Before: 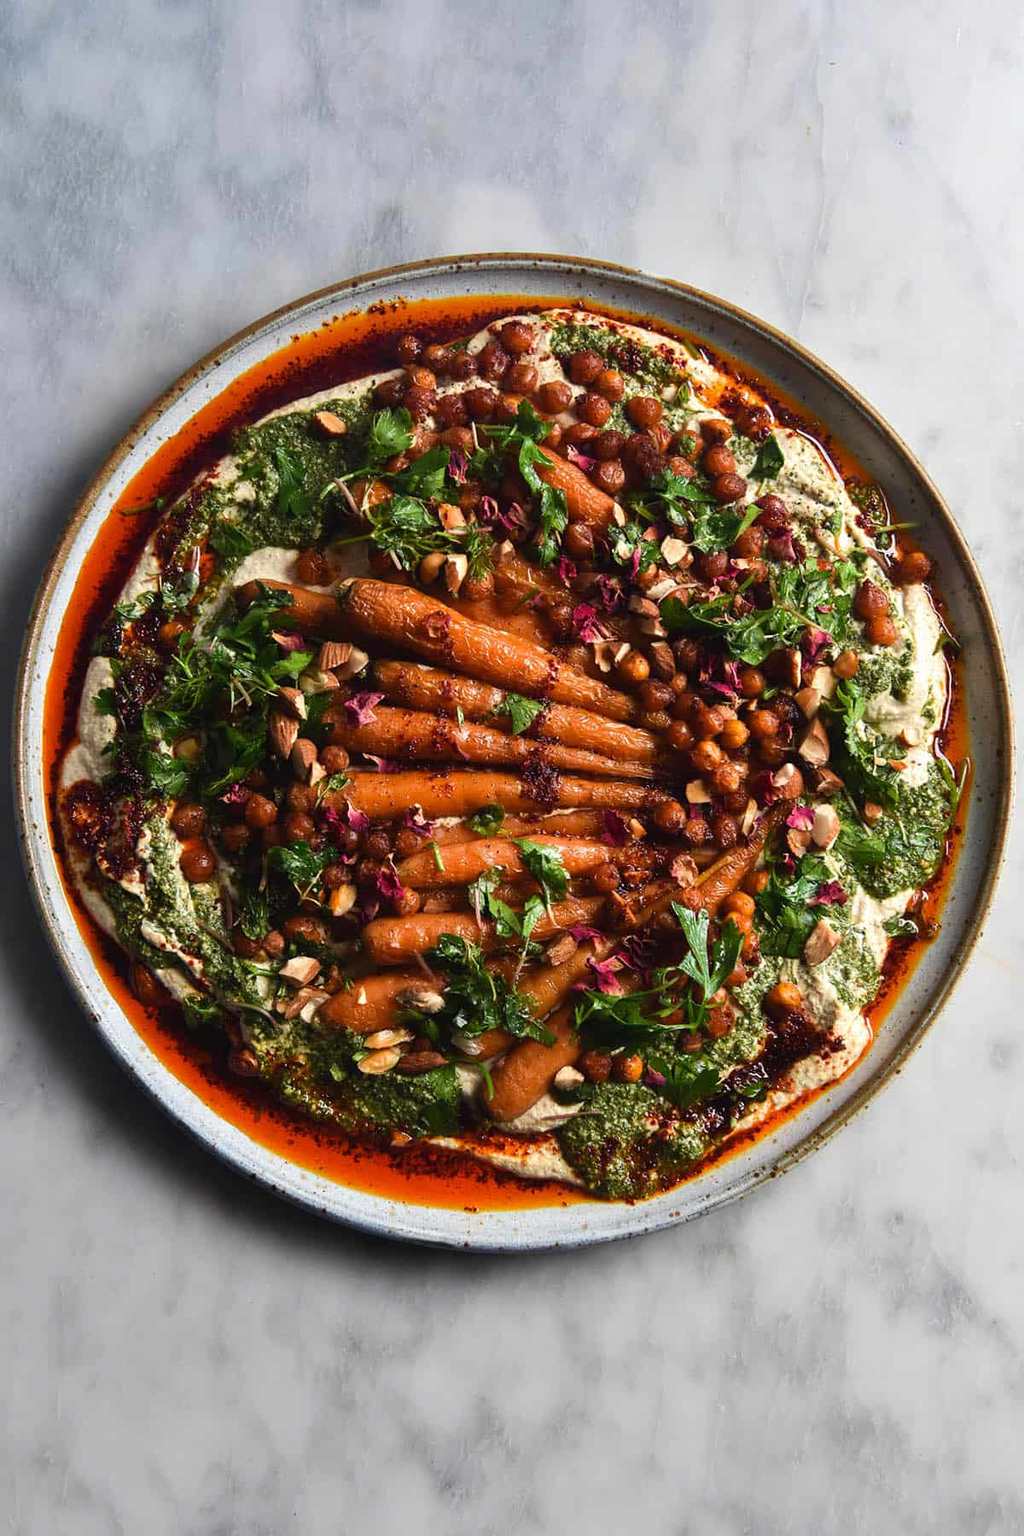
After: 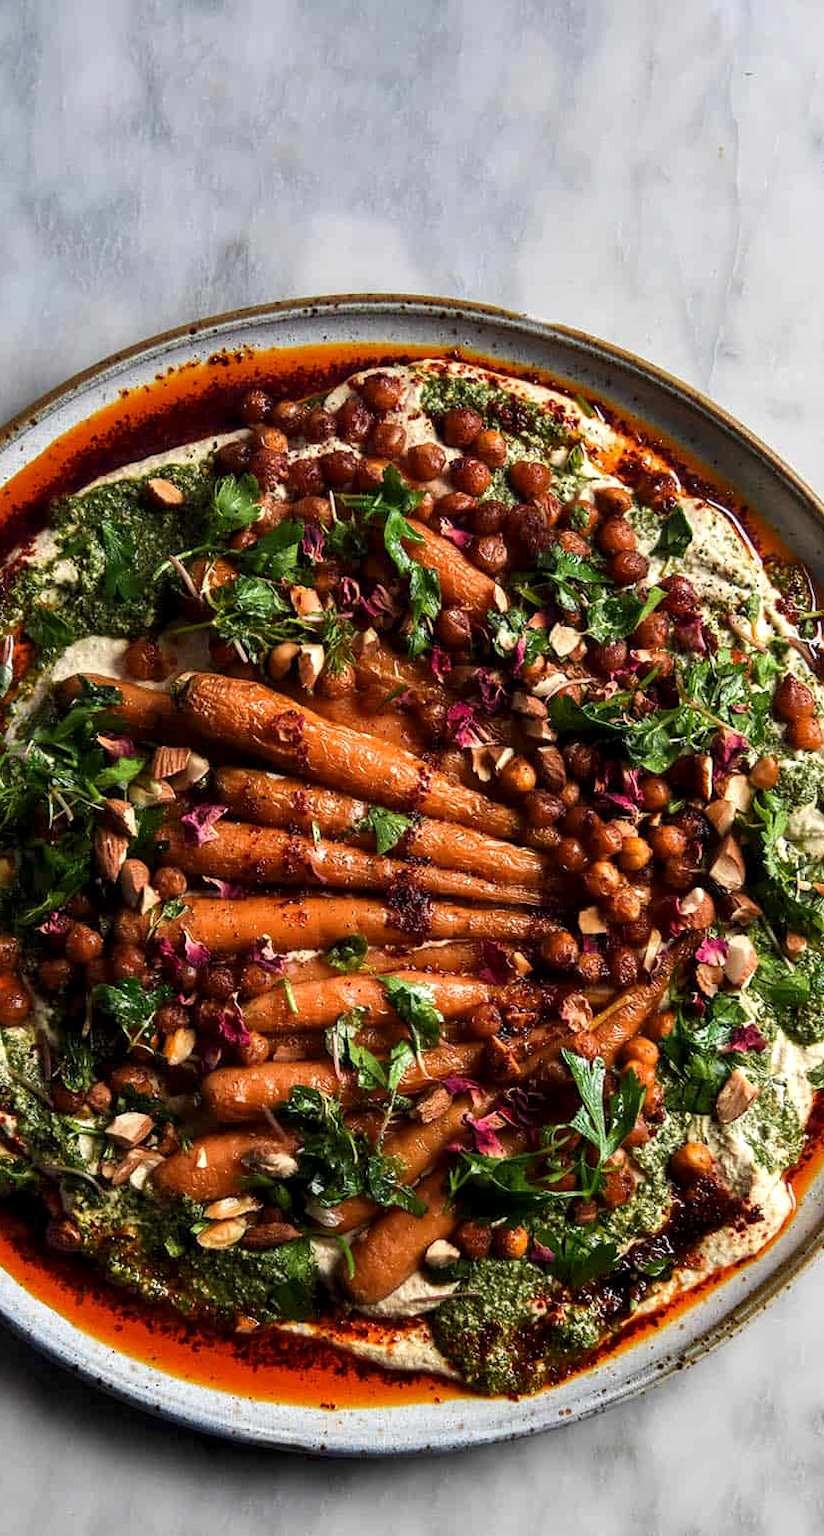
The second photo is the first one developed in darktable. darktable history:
local contrast: highlights 25%, shadows 75%, midtone range 0.75
crop: left 18.479%, right 12.2%, bottom 13.971%
